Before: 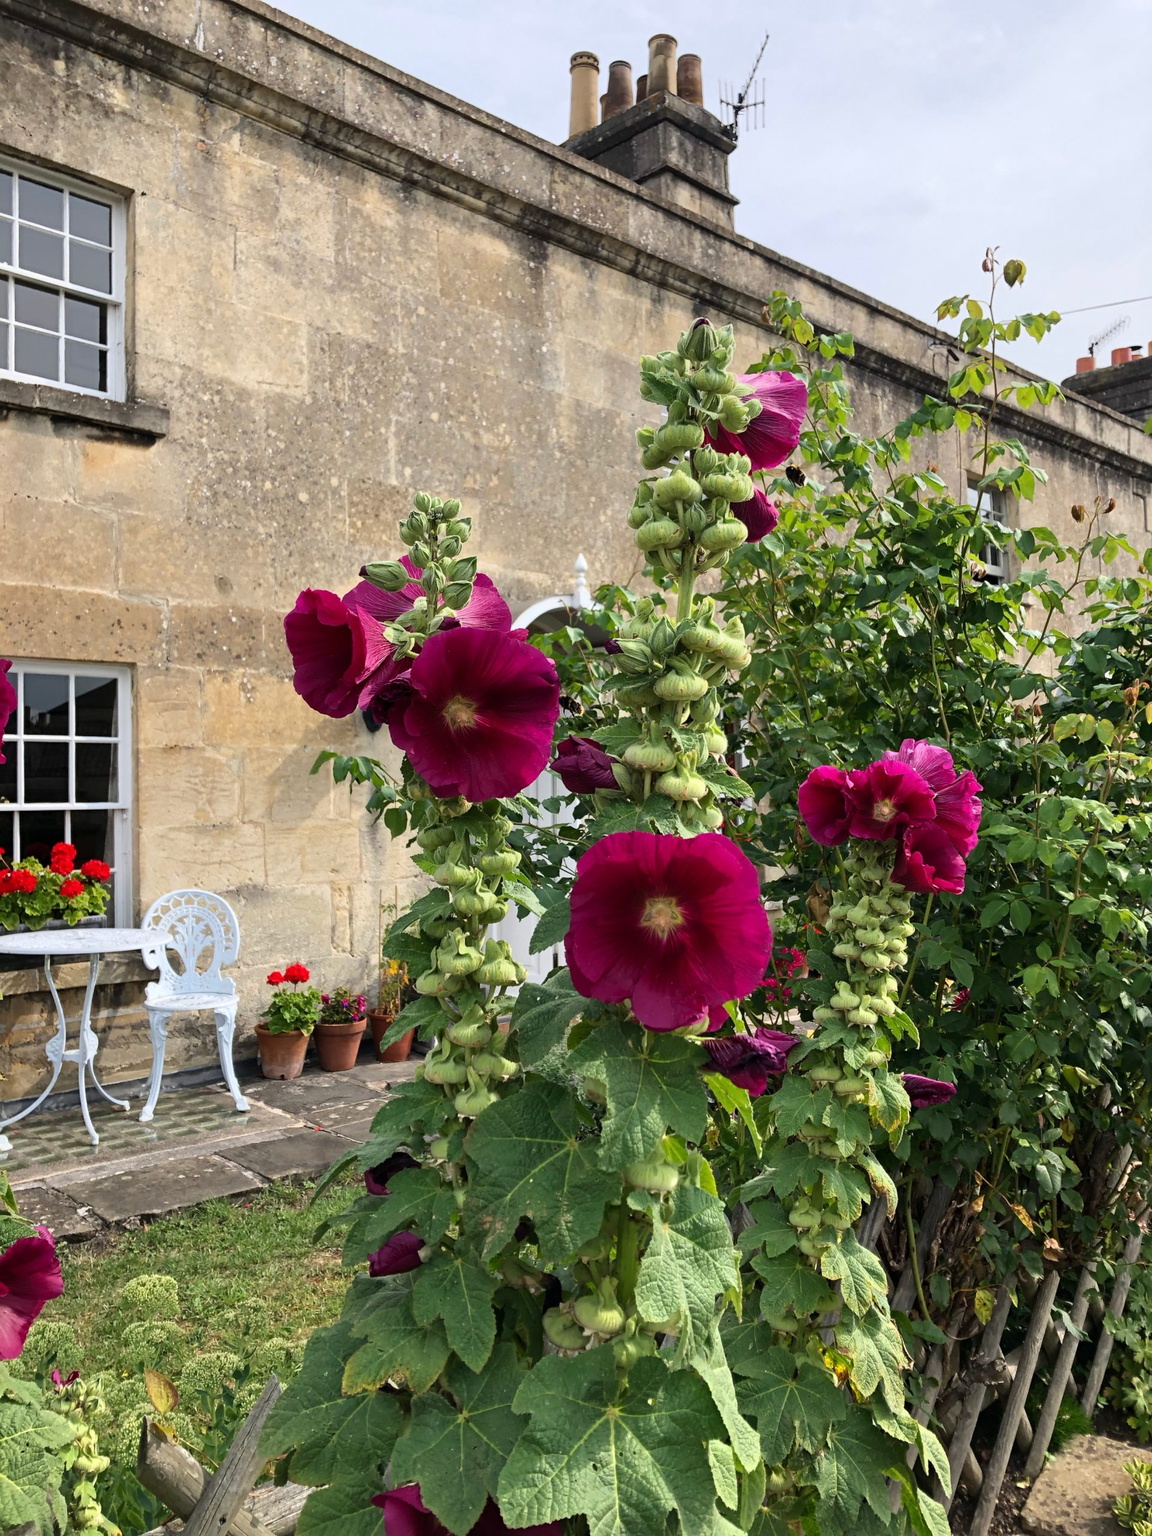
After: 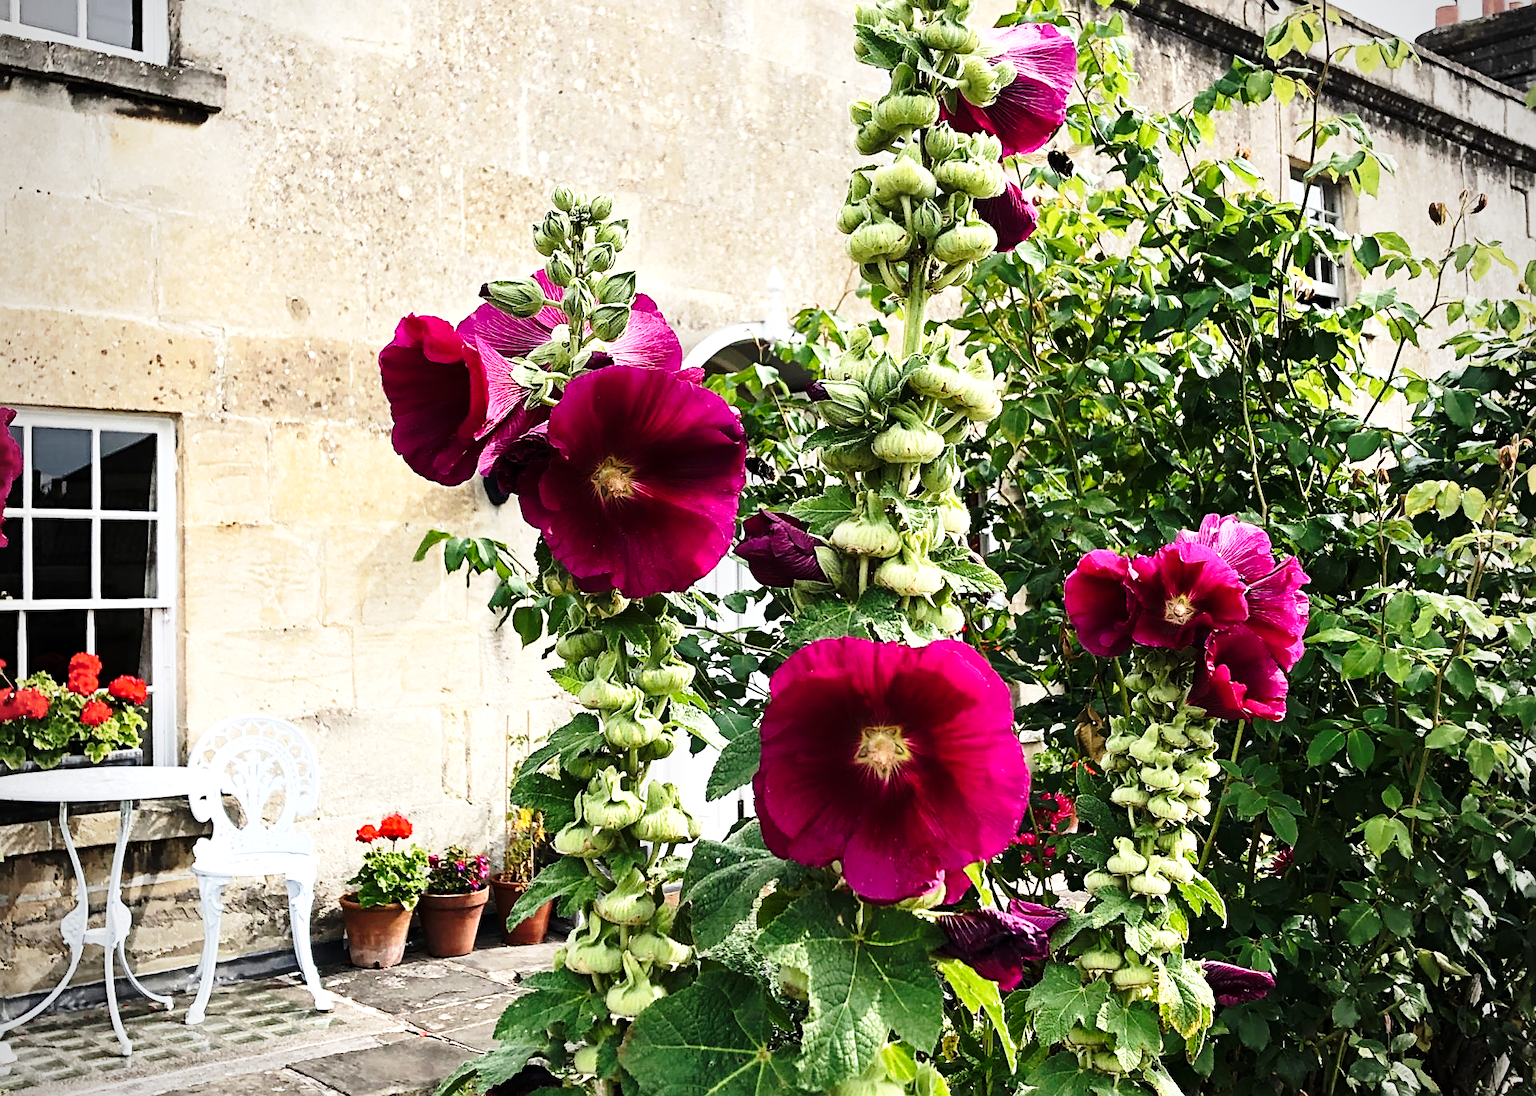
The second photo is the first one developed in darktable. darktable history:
base curve: curves: ch0 [(0, 0) (0.028, 0.03) (0.121, 0.232) (0.46, 0.748) (0.859, 0.968) (1, 1)], preserve colors none
vignetting: on, module defaults
tone equalizer: -8 EV -0.75 EV, -7 EV -0.7 EV, -6 EV -0.6 EV, -5 EV -0.4 EV, -3 EV 0.4 EV, -2 EV 0.6 EV, -1 EV 0.7 EV, +0 EV 0.75 EV, edges refinement/feathering 500, mask exposure compensation -1.57 EV, preserve details no
crop and rotate: top 23.043%, bottom 23.437%
sharpen: on, module defaults
